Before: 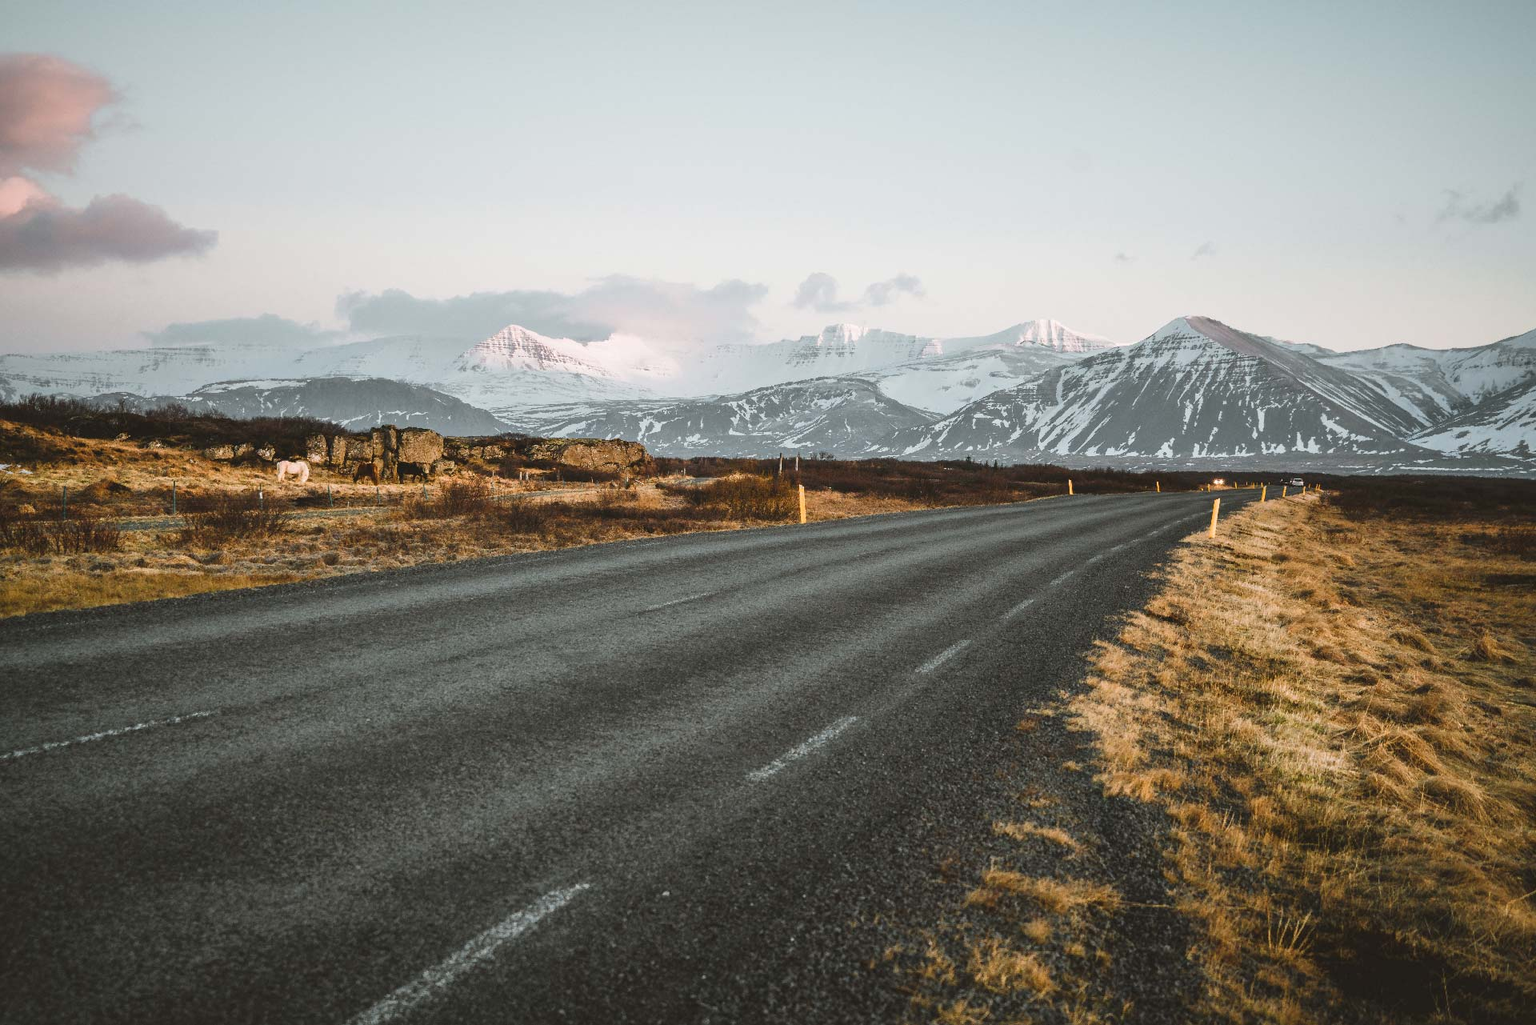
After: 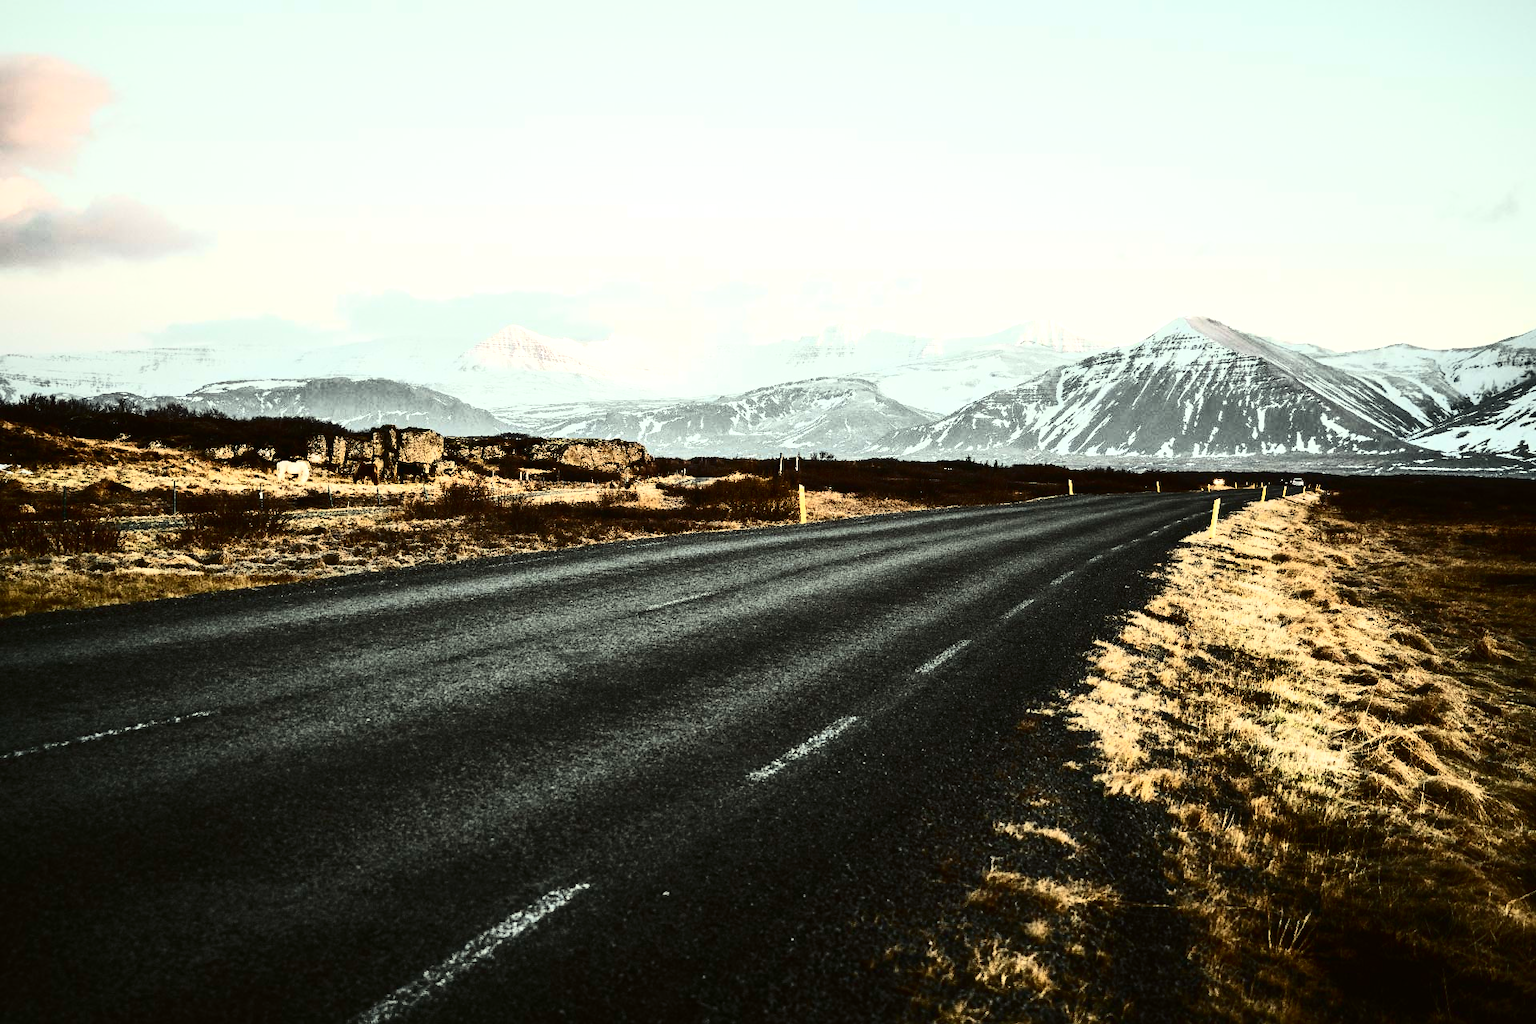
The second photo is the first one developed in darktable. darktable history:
color correction: highlights a* -4.39, highlights b* 6.24
tone equalizer: -8 EV -0.767 EV, -7 EV -0.674 EV, -6 EV -0.595 EV, -5 EV -0.365 EV, -3 EV 0.401 EV, -2 EV 0.6 EV, -1 EV 0.7 EV, +0 EV 0.72 EV, edges refinement/feathering 500, mask exposure compensation -1.57 EV, preserve details guided filter
contrast brightness saturation: contrast 0.51, saturation -0.093
